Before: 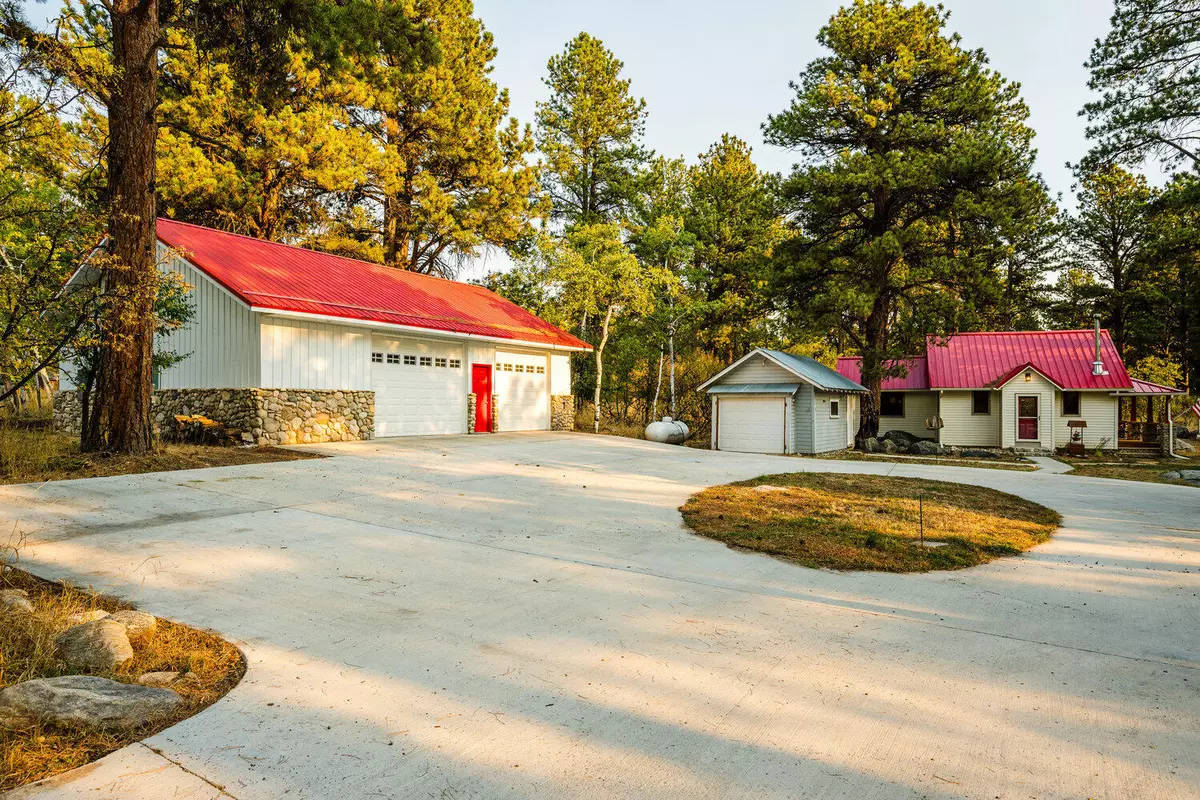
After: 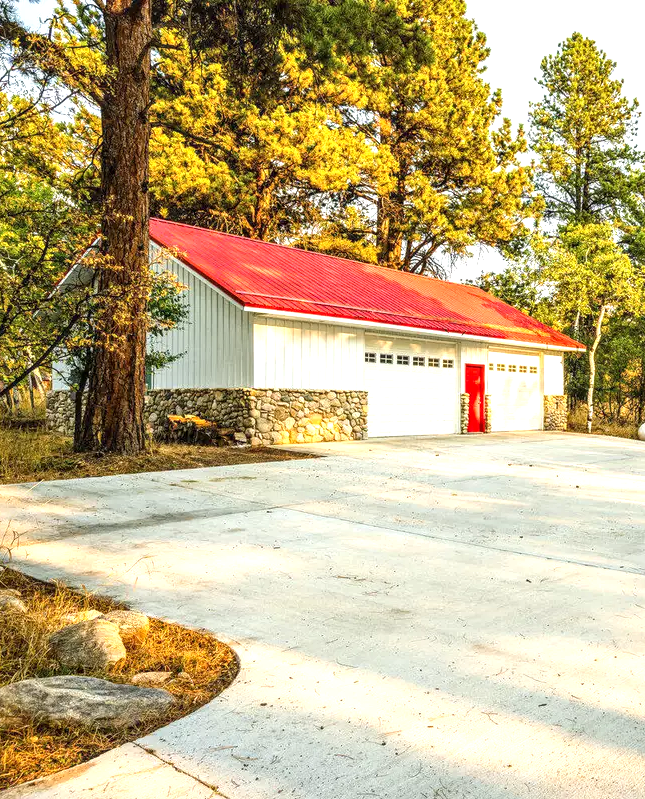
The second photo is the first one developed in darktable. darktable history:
crop: left 0.587%, right 45.588%, bottom 0.086%
local contrast: on, module defaults
exposure: black level correction 0, exposure 0.7 EV, compensate exposure bias true, compensate highlight preservation false
